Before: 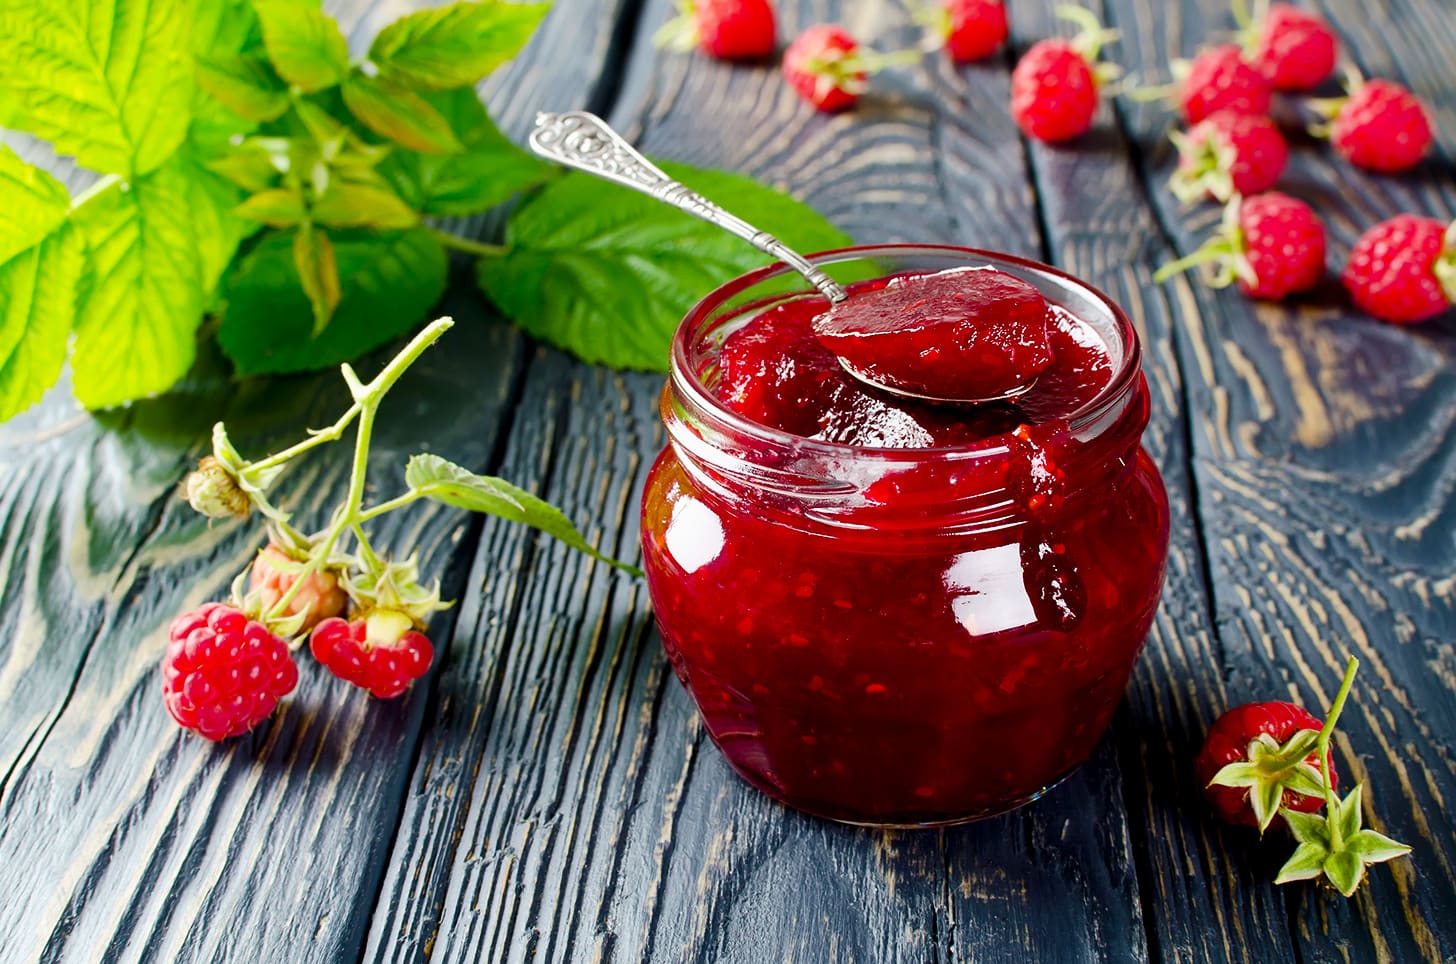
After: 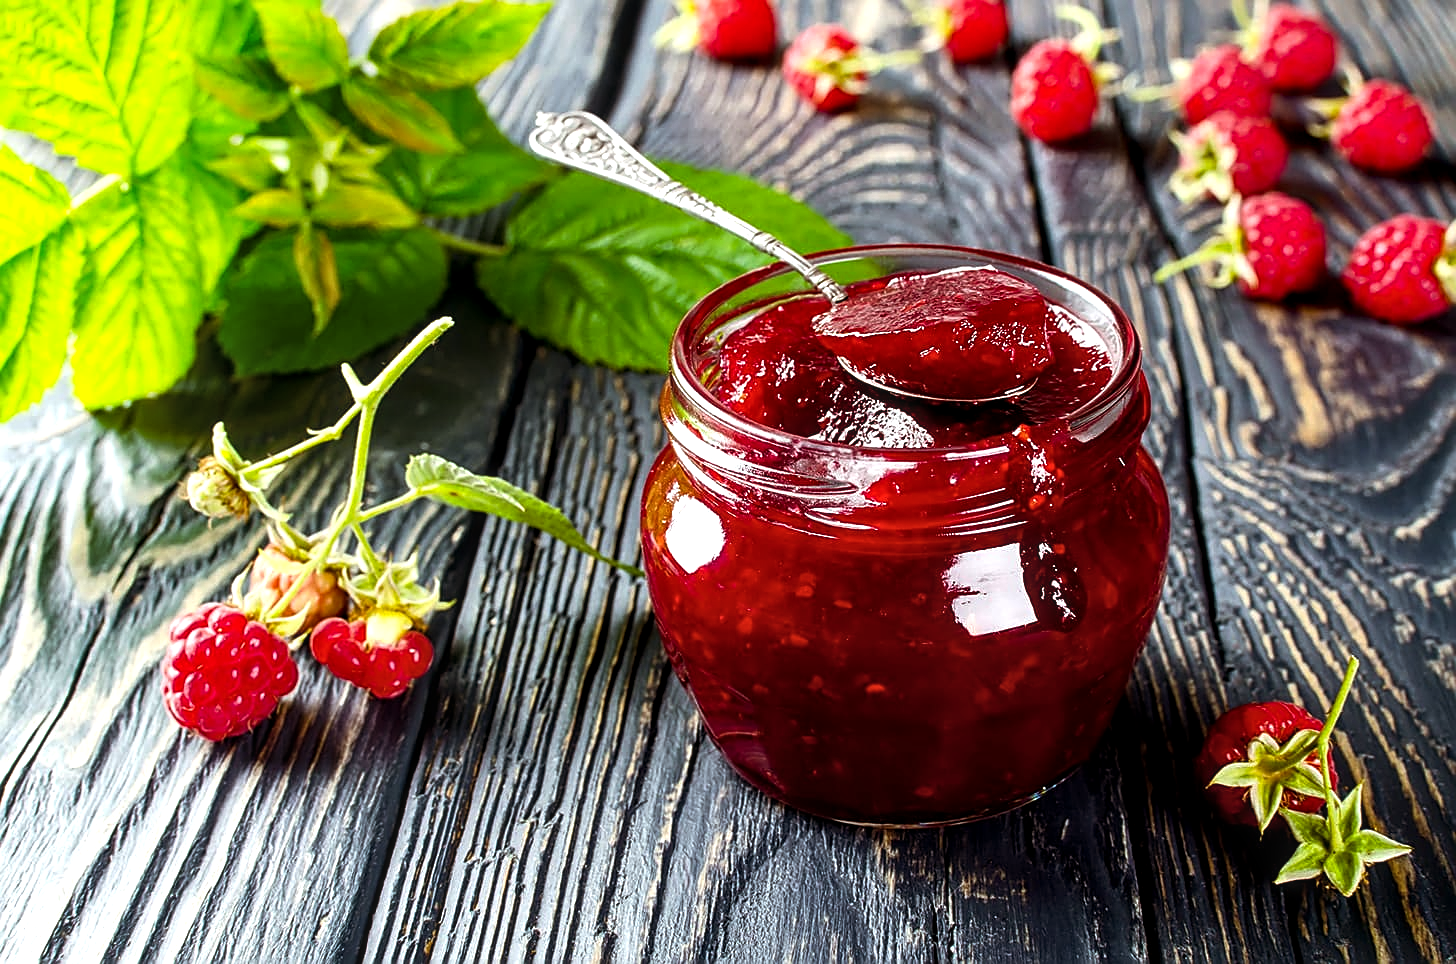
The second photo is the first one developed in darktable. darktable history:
local contrast: on, module defaults
color balance rgb: shadows lift › chroma 9.724%, shadows lift › hue 45.5°, global offset › hue 169.77°, perceptual saturation grading › global saturation 1.123%, perceptual saturation grading › highlights -1.913%, perceptual saturation grading › mid-tones 3.727%, perceptual saturation grading › shadows 7.262%, perceptual brilliance grading › global brilliance 14.453%, perceptual brilliance grading › shadows -35.79%
sharpen: on, module defaults
